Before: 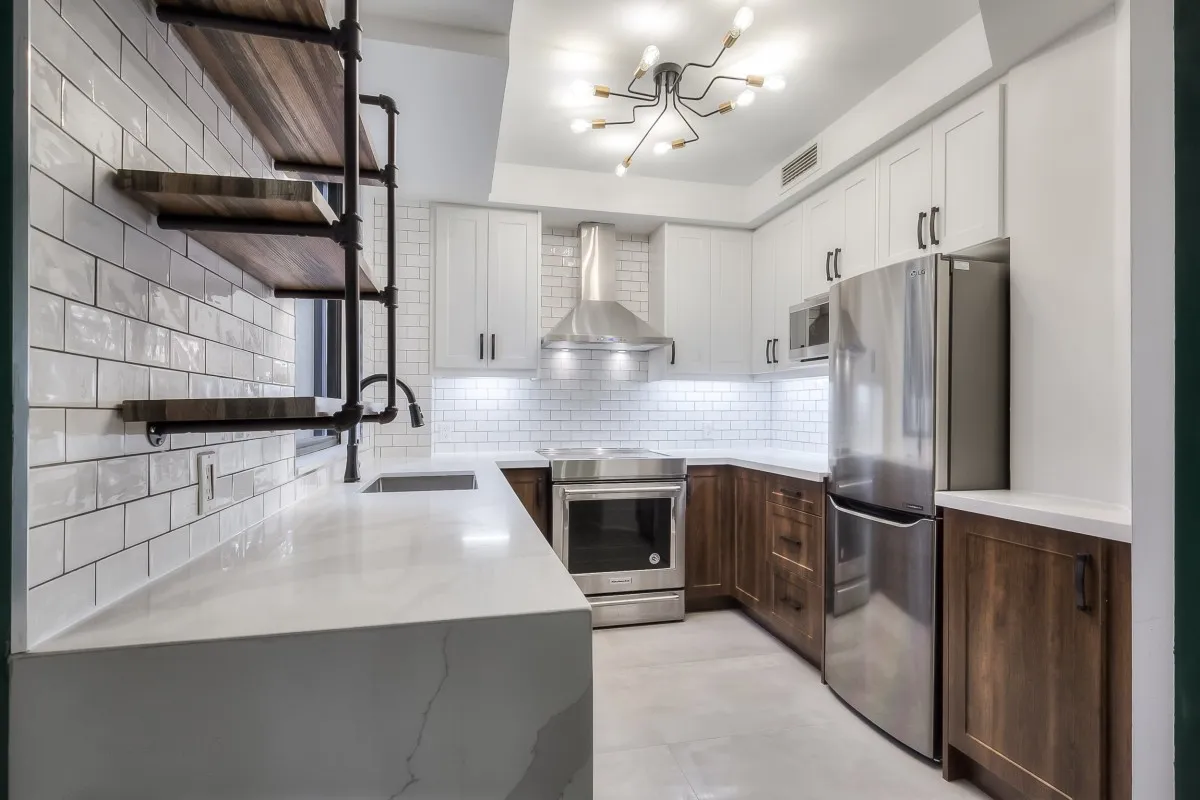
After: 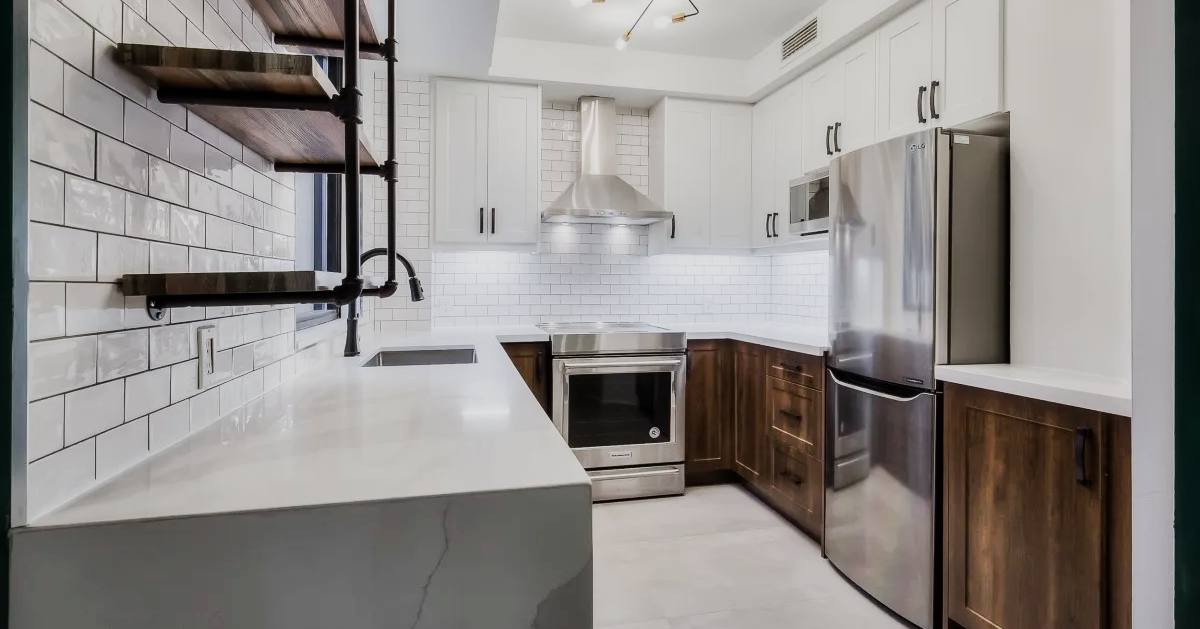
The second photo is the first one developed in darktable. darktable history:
sigmoid: on, module defaults
crop and rotate: top 15.774%, bottom 5.506%
